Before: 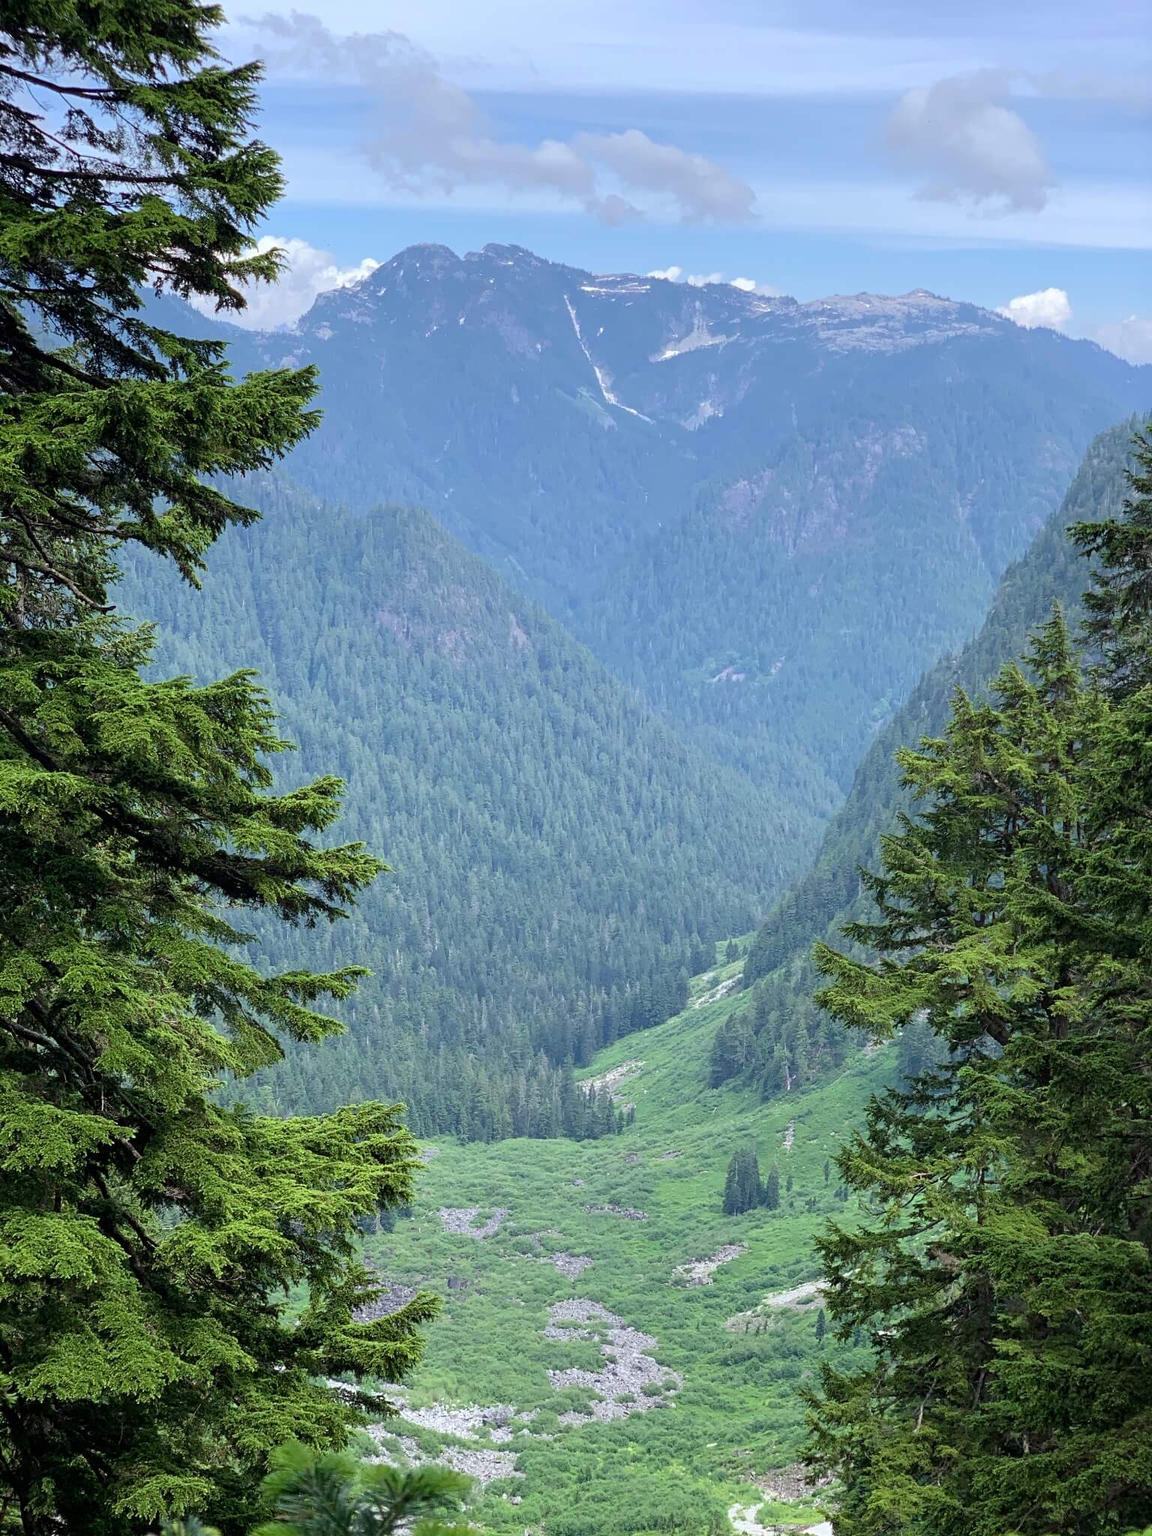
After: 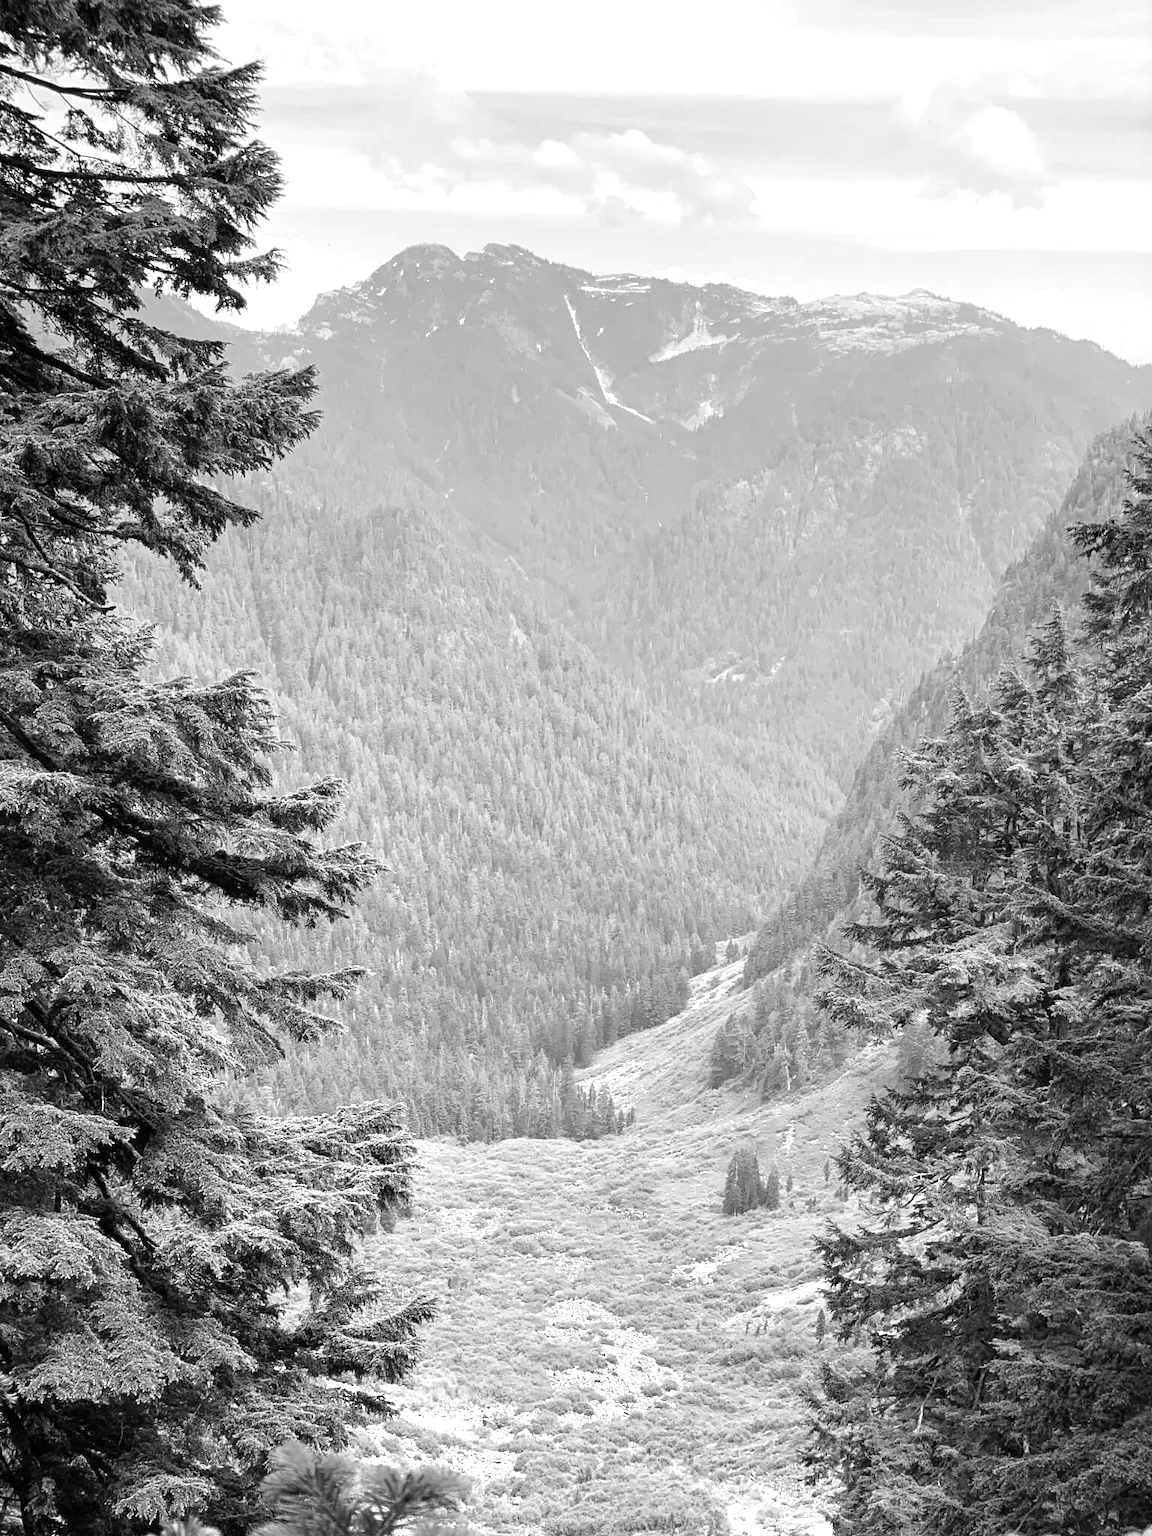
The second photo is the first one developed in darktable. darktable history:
monochrome: a 32, b 64, size 2.3
exposure: exposure 1 EV, compensate highlight preservation false
